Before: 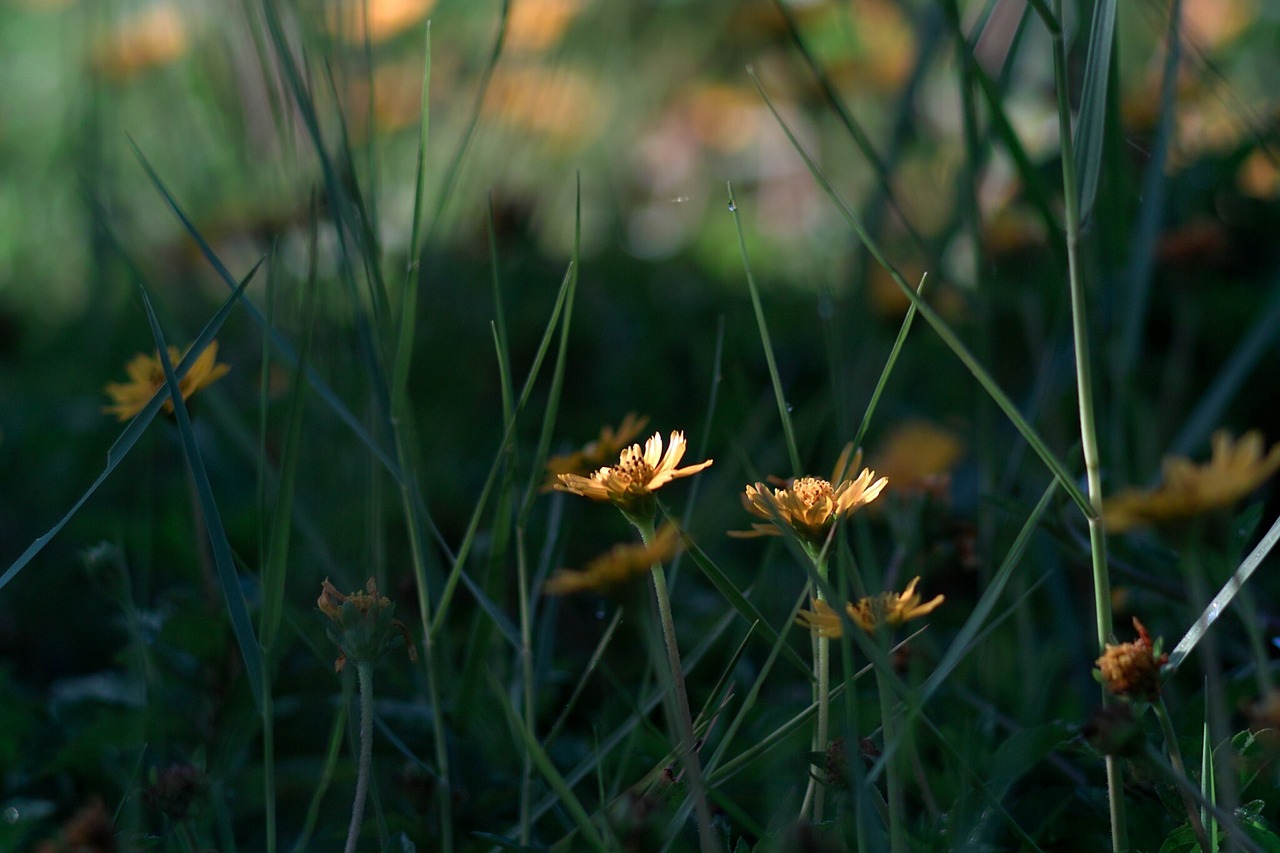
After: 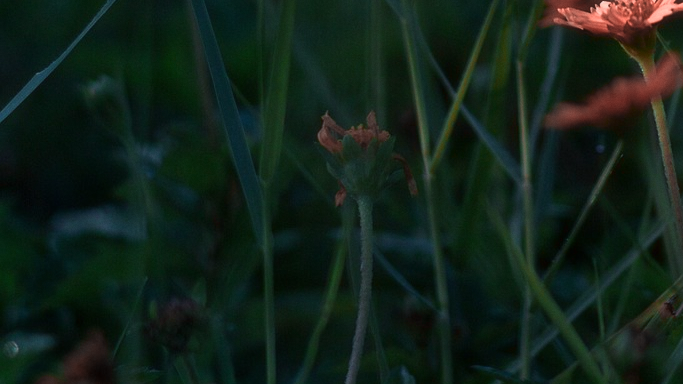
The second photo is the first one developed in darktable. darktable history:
grain: coarseness 0.09 ISO, strength 10%
haze removal: strength -0.1, adaptive false
color zones: curves: ch2 [(0, 0.5) (0.084, 0.497) (0.323, 0.335) (0.4, 0.497) (1, 0.5)], process mode strong
crop and rotate: top 54.778%, right 46.61%, bottom 0.159%
